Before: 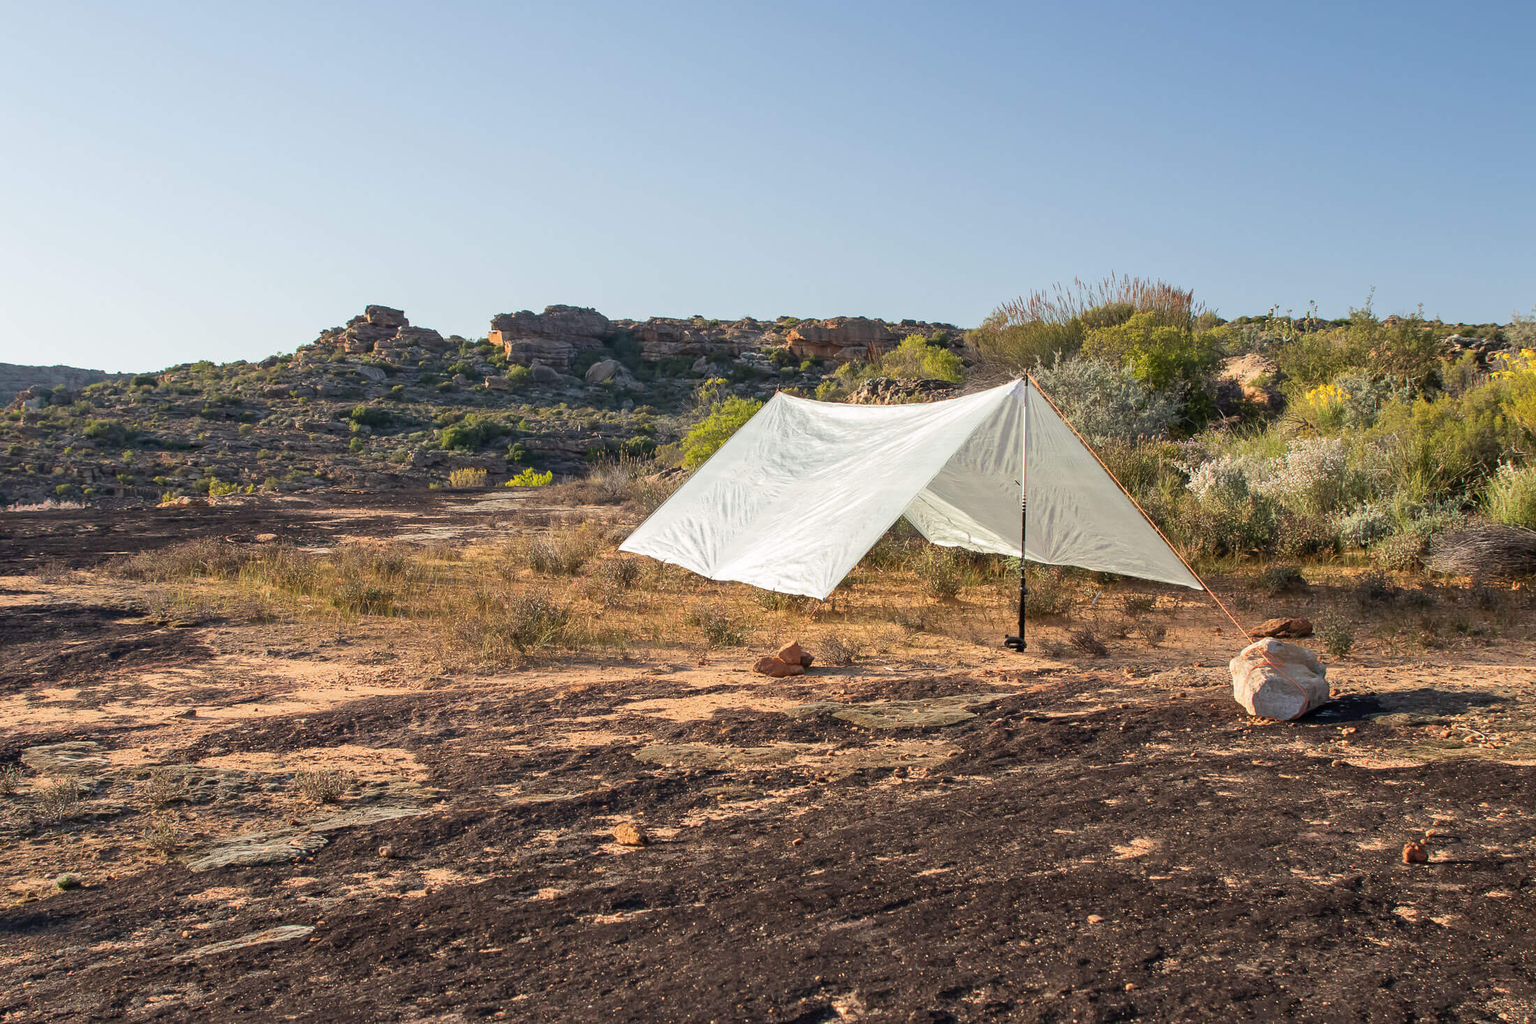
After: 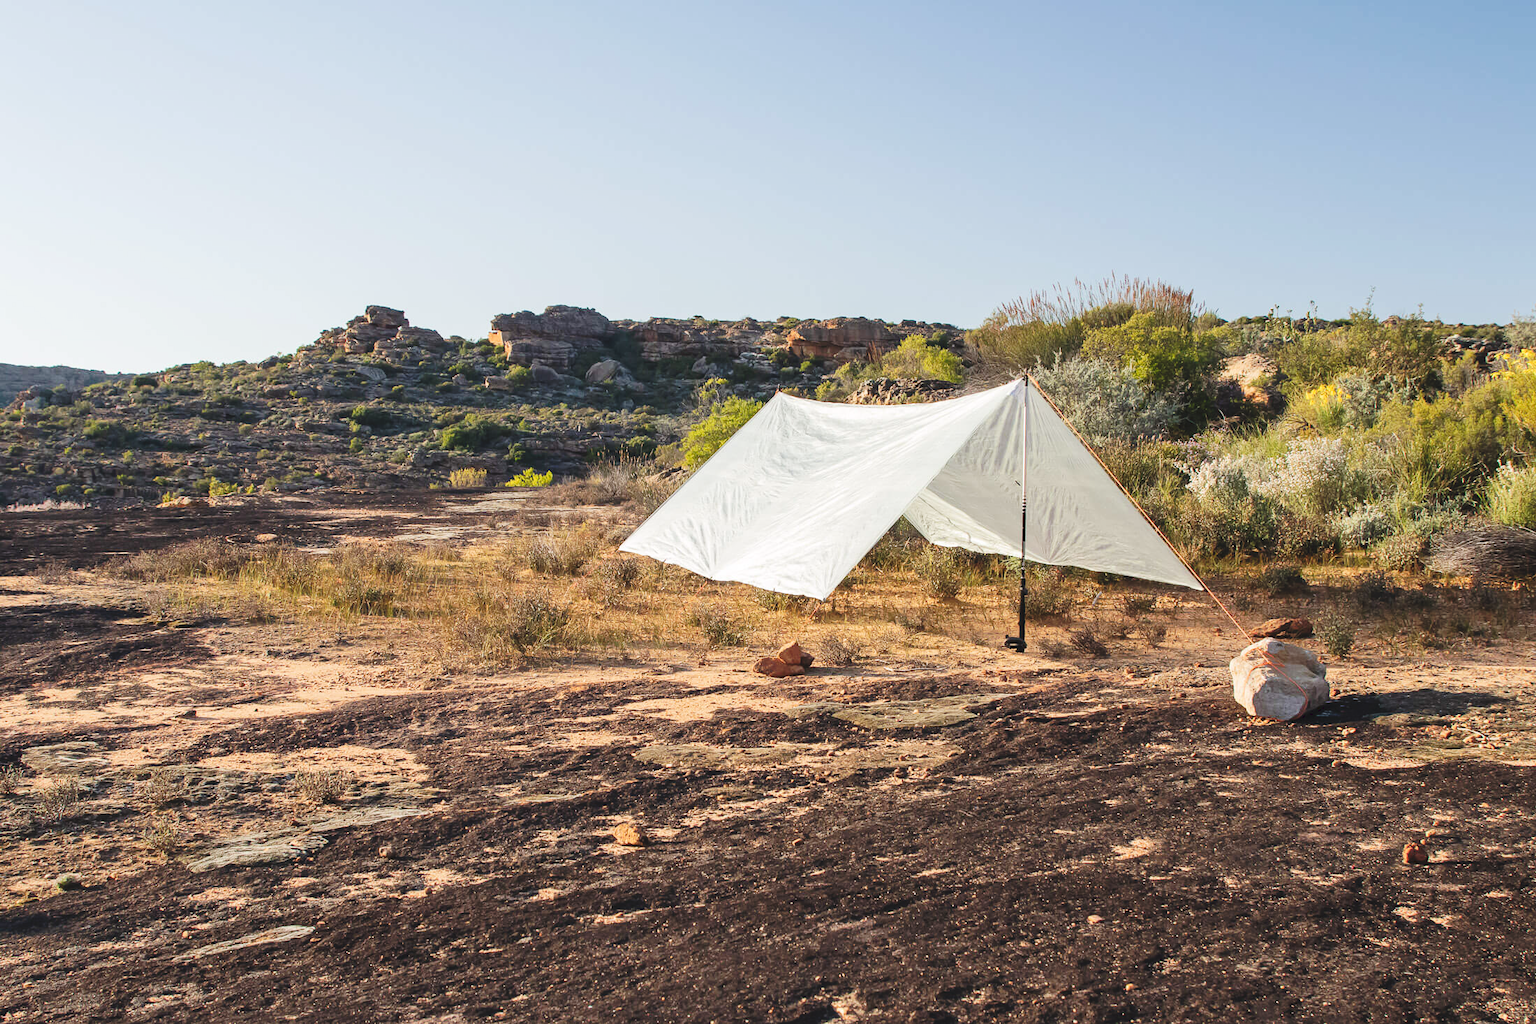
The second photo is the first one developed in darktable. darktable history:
tone curve: curves: ch0 [(0, 0) (0.003, 0.065) (0.011, 0.072) (0.025, 0.09) (0.044, 0.104) (0.069, 0.116) (0.1, 0.127) (0.136, 0.15) (0.177, 0.184) (0.224, 0.223) (0.277, 0.28) (0.335, 0.361) (0.399, 0.443) (0.468, 0.525) (0.543, 0.616) (0.623, 0.713) (0.709, 0.79) (0.801, 0.866) (0.898, 0.933) (1, 1)], preserve colors none
contrast brightness saturation: saturation -0.05
